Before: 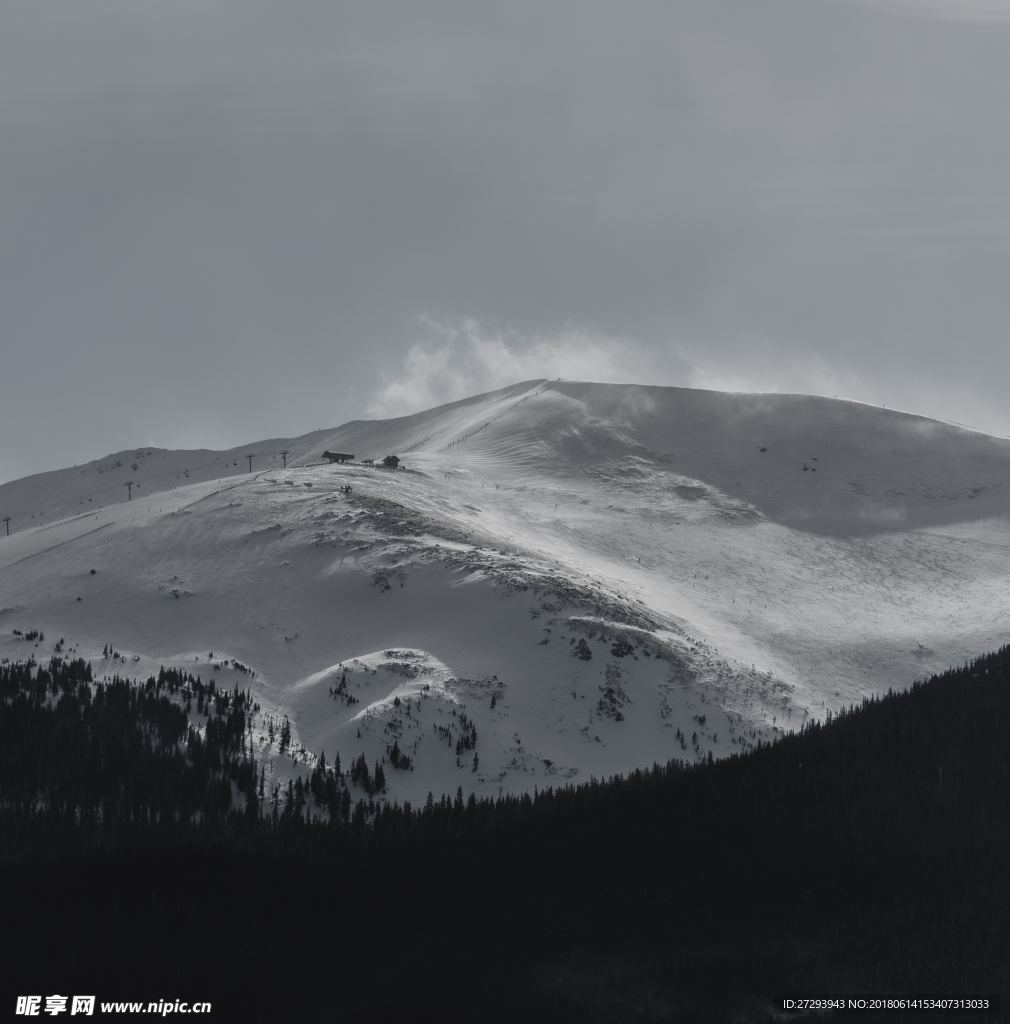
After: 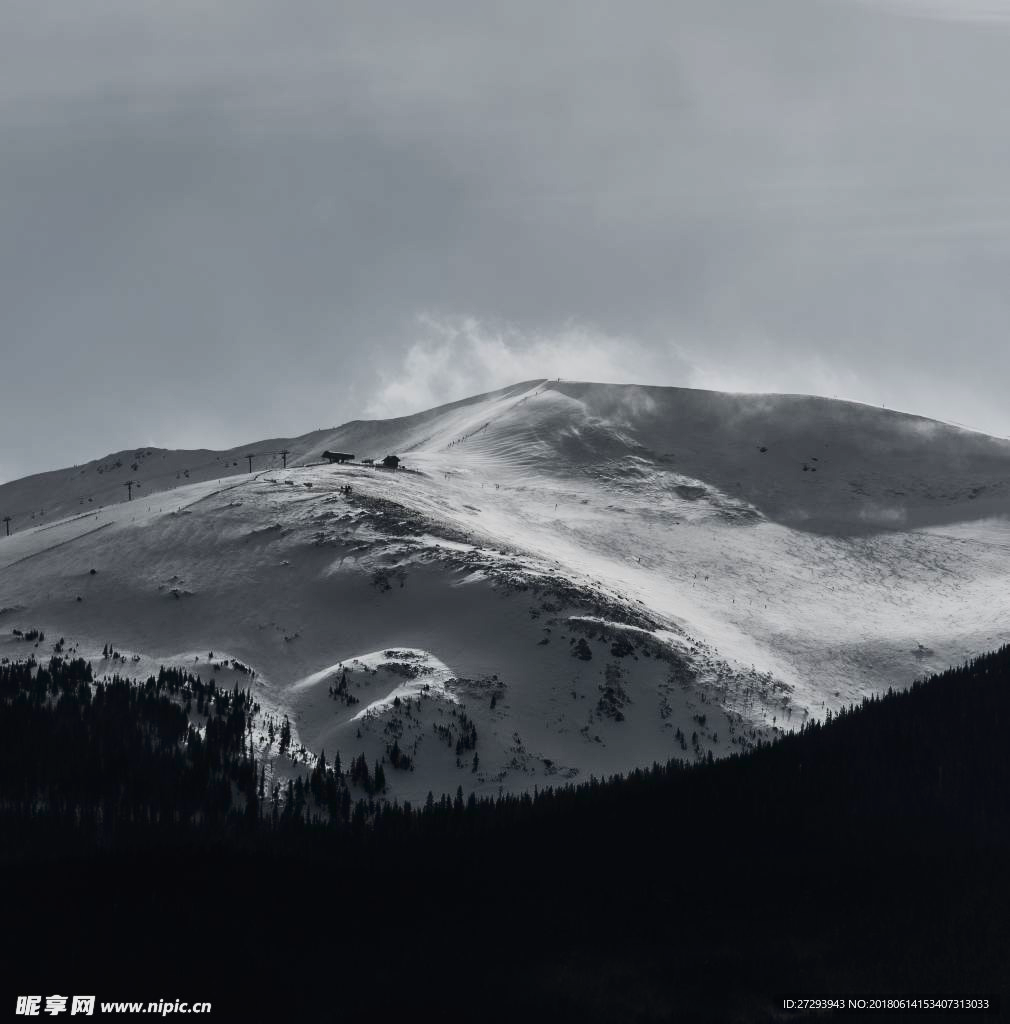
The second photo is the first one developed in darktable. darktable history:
shadows and highlights: radius 120.53, shadows 21.52, white point adjustment -9.72, highlights -13.94, soften with gaussian
contrast brightness saturation: contrast 0.414, brightness 0.052, saturation 0.246
